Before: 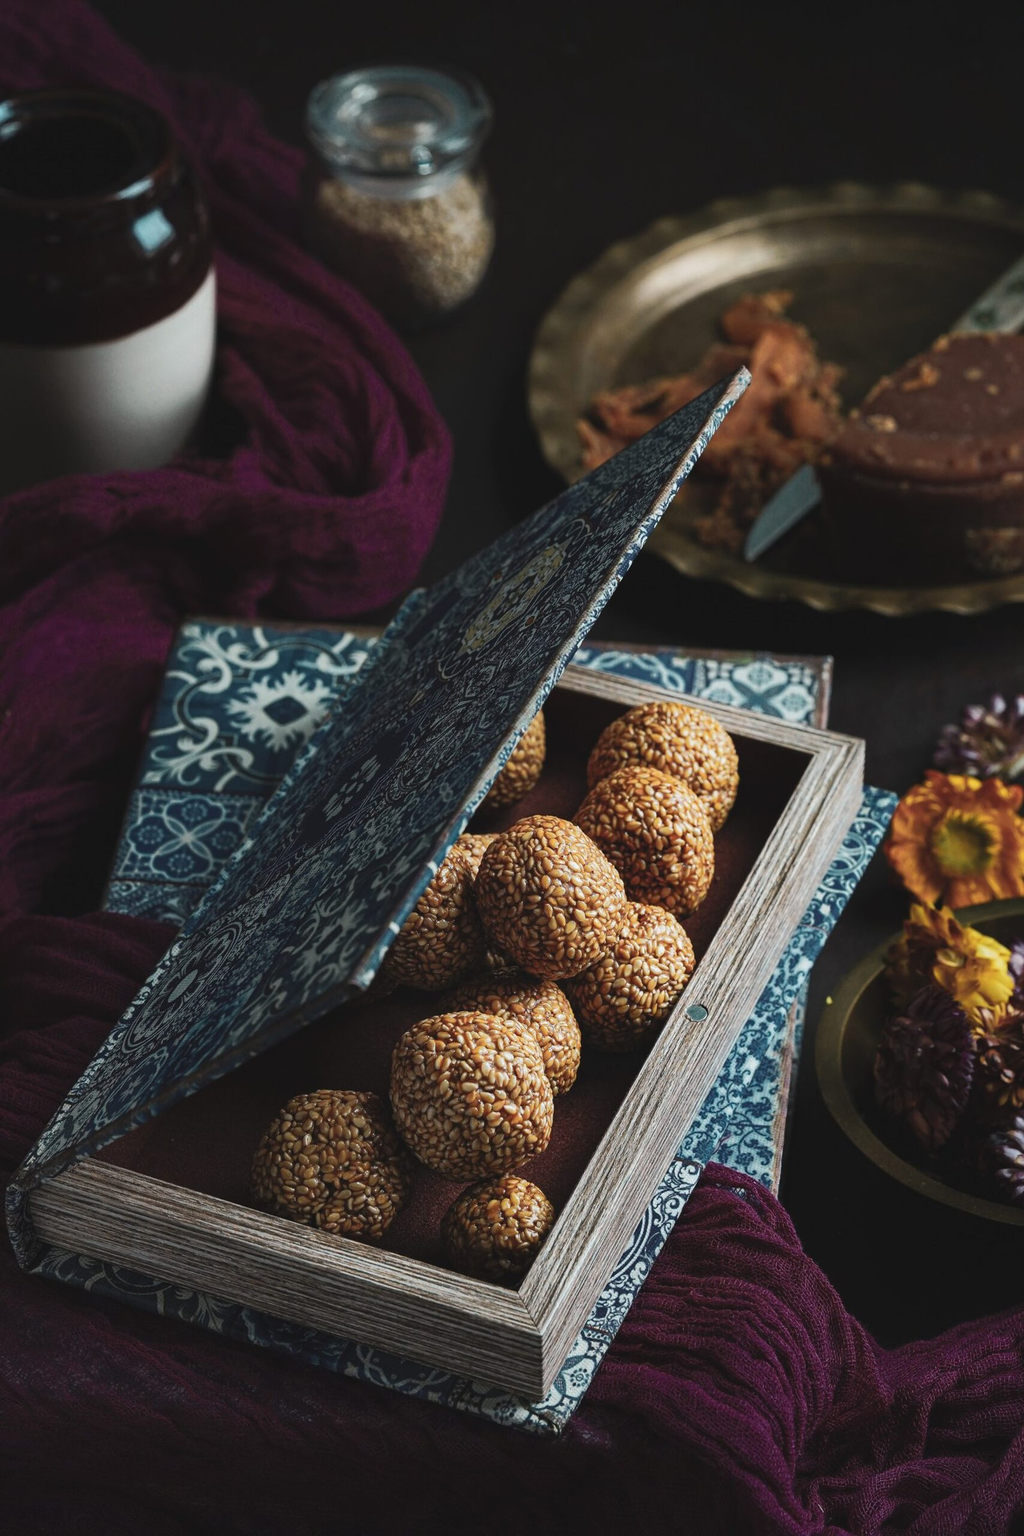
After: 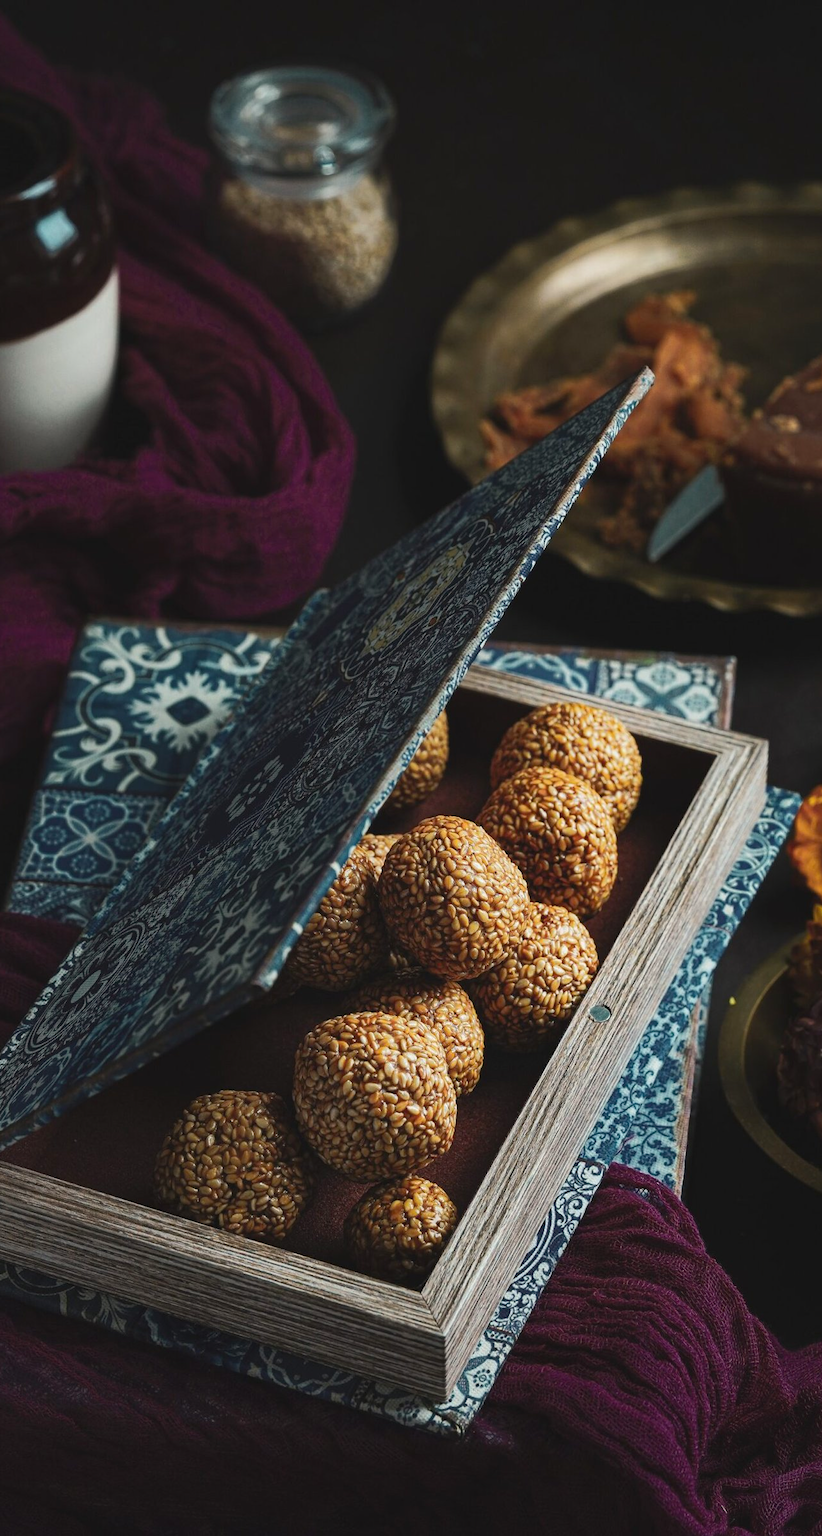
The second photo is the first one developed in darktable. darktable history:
crop and rotate: left 9.512%, right 10.236%
color correction: highlights b* 2.99
color balance rgb: perceptual saturation grading › global saturation 10.563%
